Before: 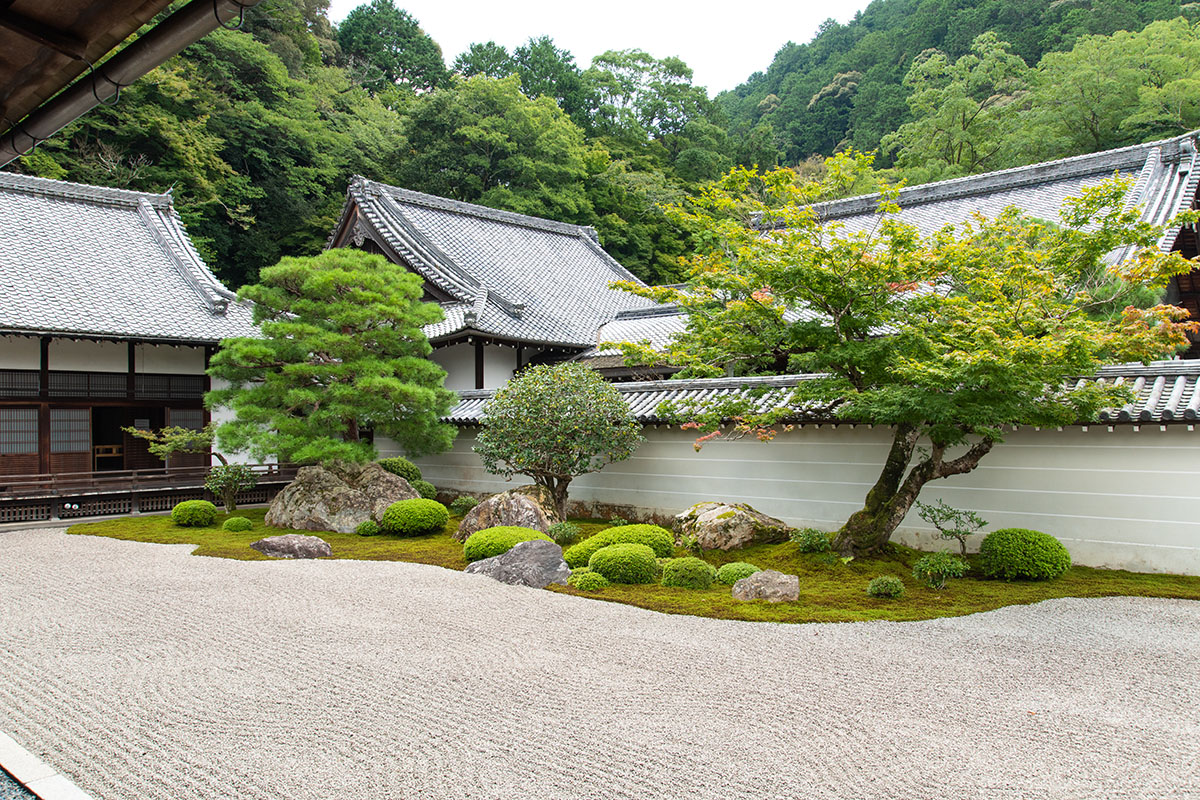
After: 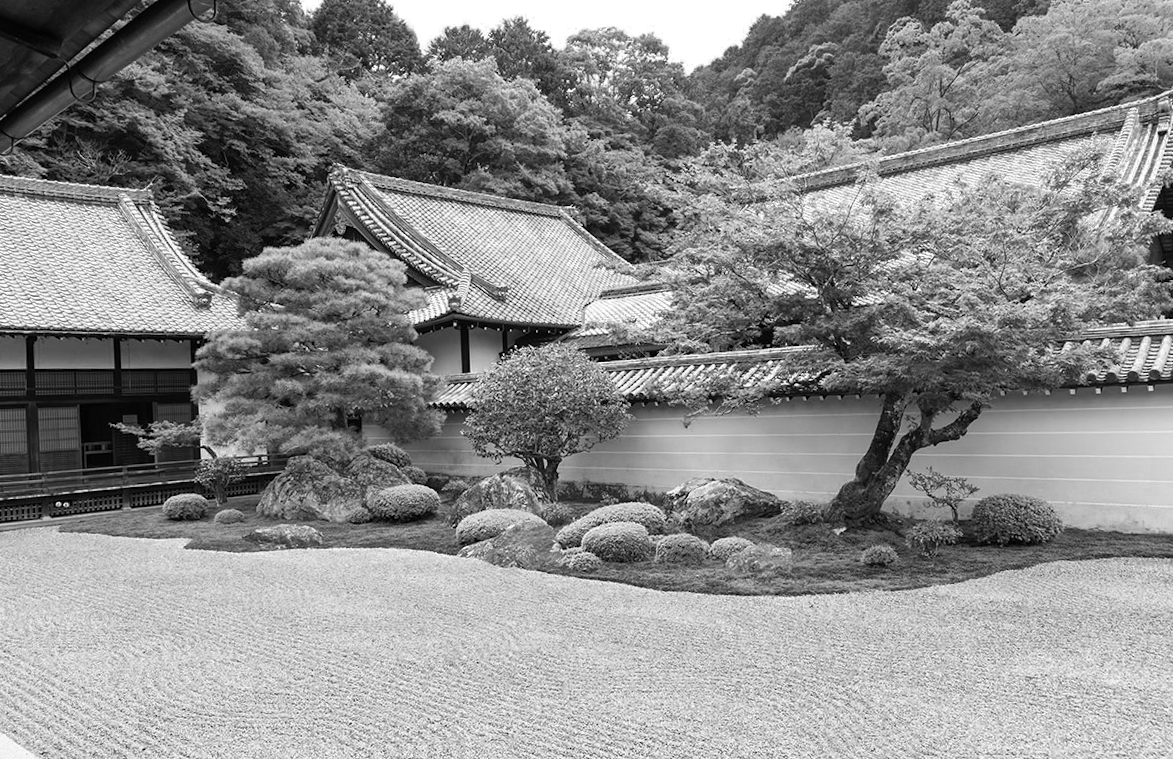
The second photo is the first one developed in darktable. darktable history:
rotate and perspective: rotation -2°, crop left 0.022, crop right 0.978, crop top 0.049, crop bottom 0.951
color zones: curves: ch0 [(0.002, 0.589) (0.107, 0.484) (0.146, 0.249) (0.217, 0.352) (0.309, 0.525) (0.39, 0.404) (0.455, 0.169) (0.597, 0.055) (0.724, 0.212) (0.775, 0.691) (0.869, 0.571) (1, 0.587)]; ch1 [(0, 0) (0.143, 0) (0.286, 0) (0.429, 0) (0.571, 0) (0.714, 0) (0.857, 0)]
